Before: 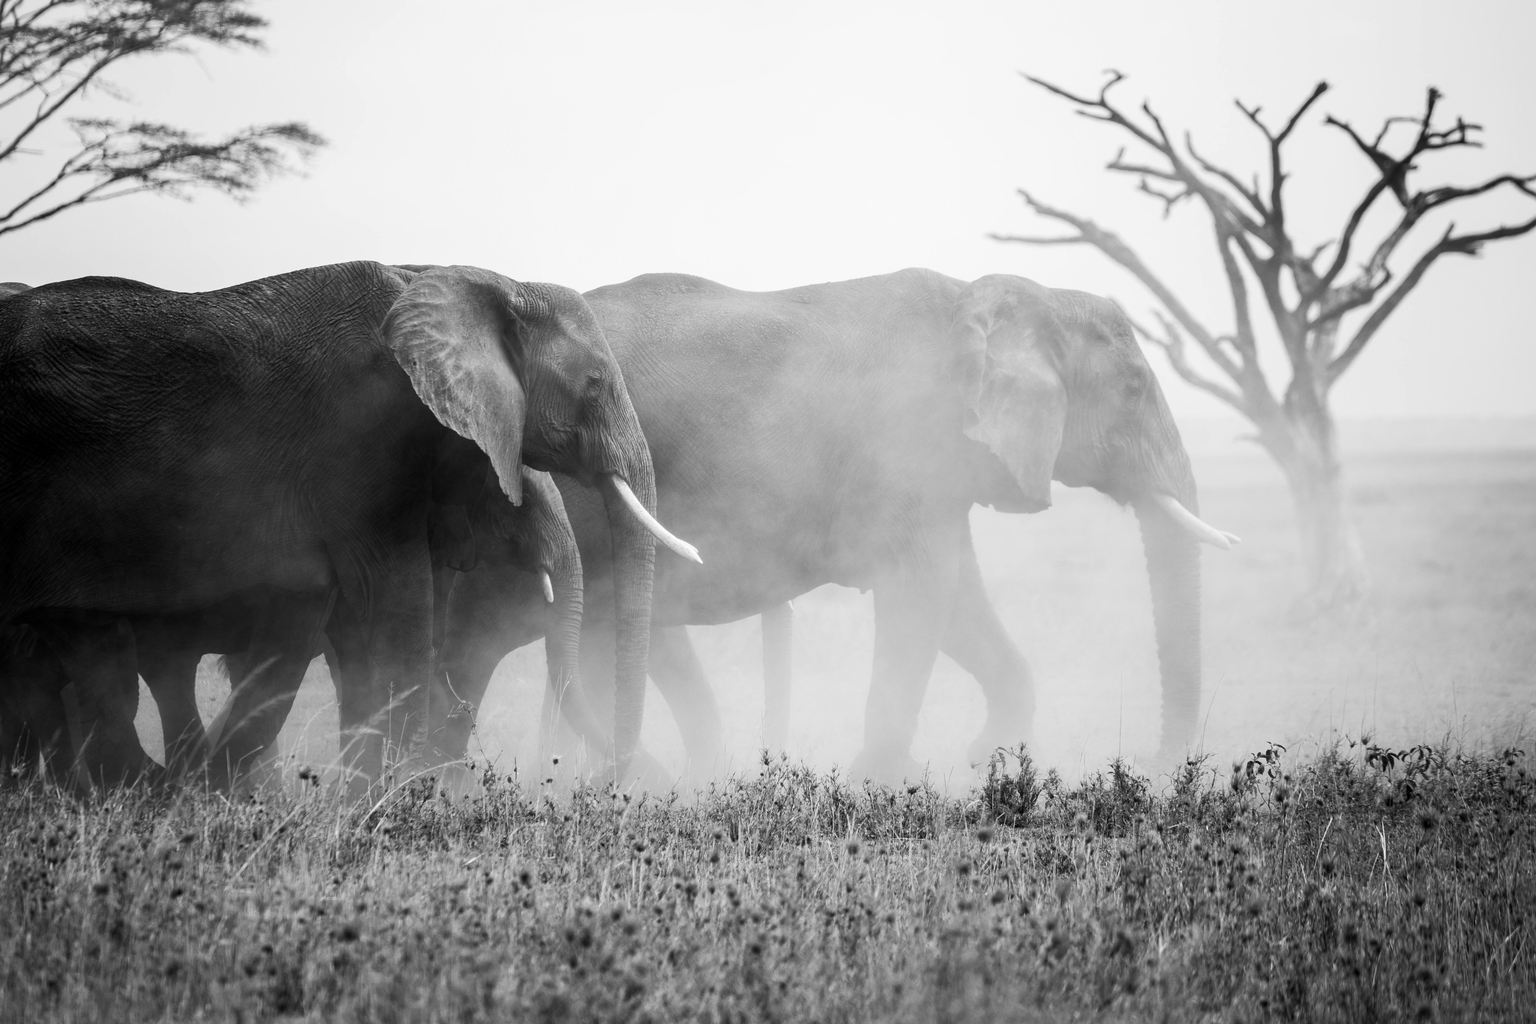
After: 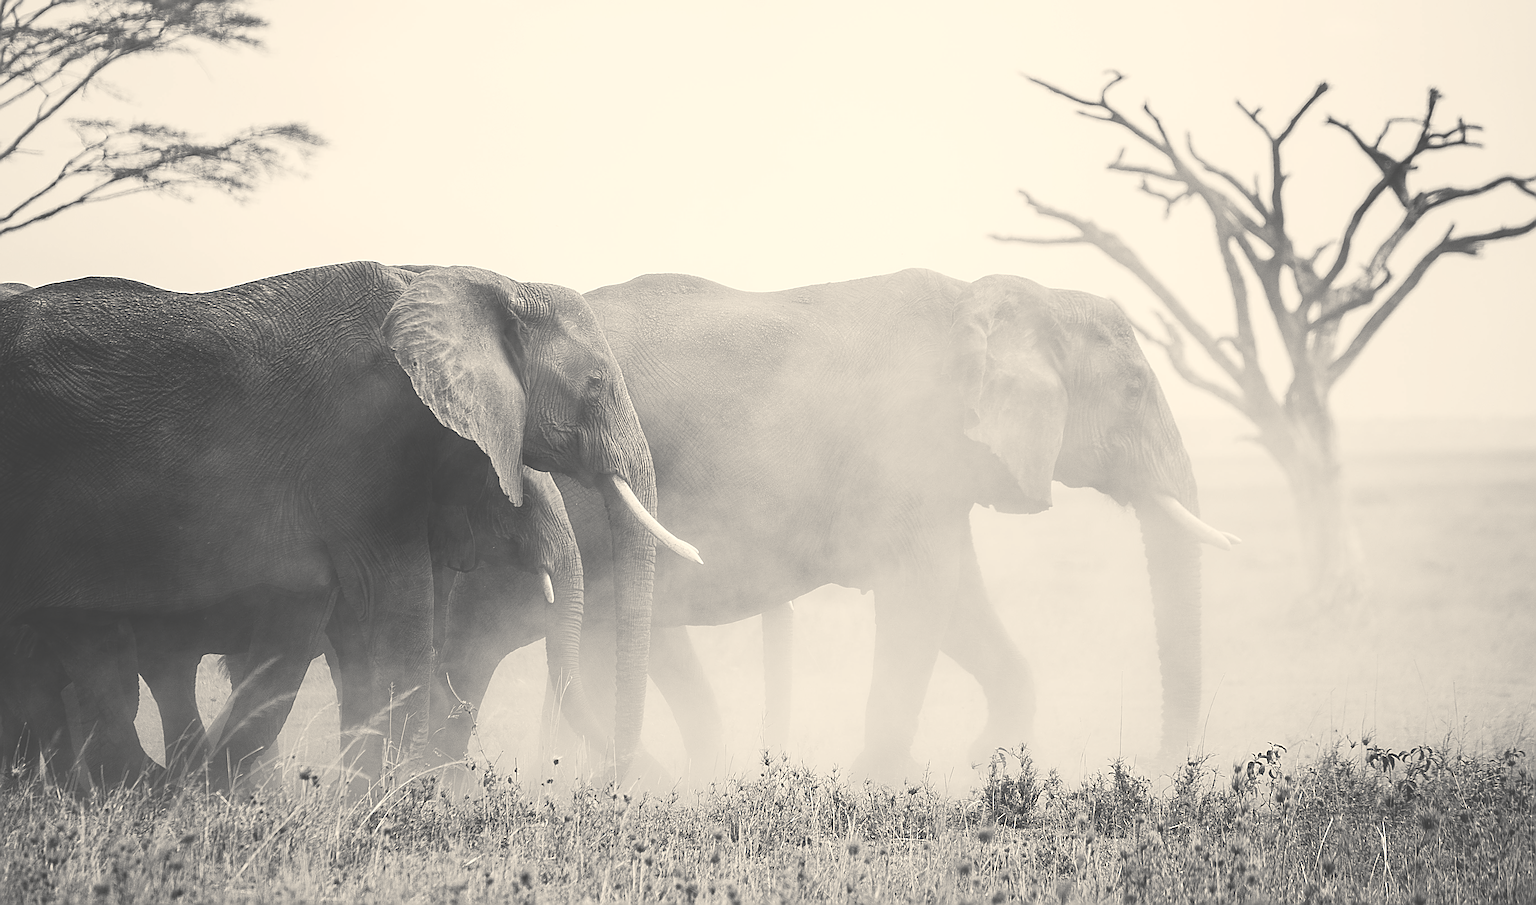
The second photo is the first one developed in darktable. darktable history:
contrast brightness saturation: brightness 0.273
color balance rgb: shadows lift › luminance -20.222%, highlights gain › chroma 3.05%, highlights gain › hue 76.42°, global offset › luminance 1.993%, perceptual saturation grading › global saturation 35.842%, perceptual saturation grading › shadows 35.379%, global vibrance 9.925%
sharpen: radius 3.171, amount 1.74
crop and rotate: top 0%, bottom 11.565%
